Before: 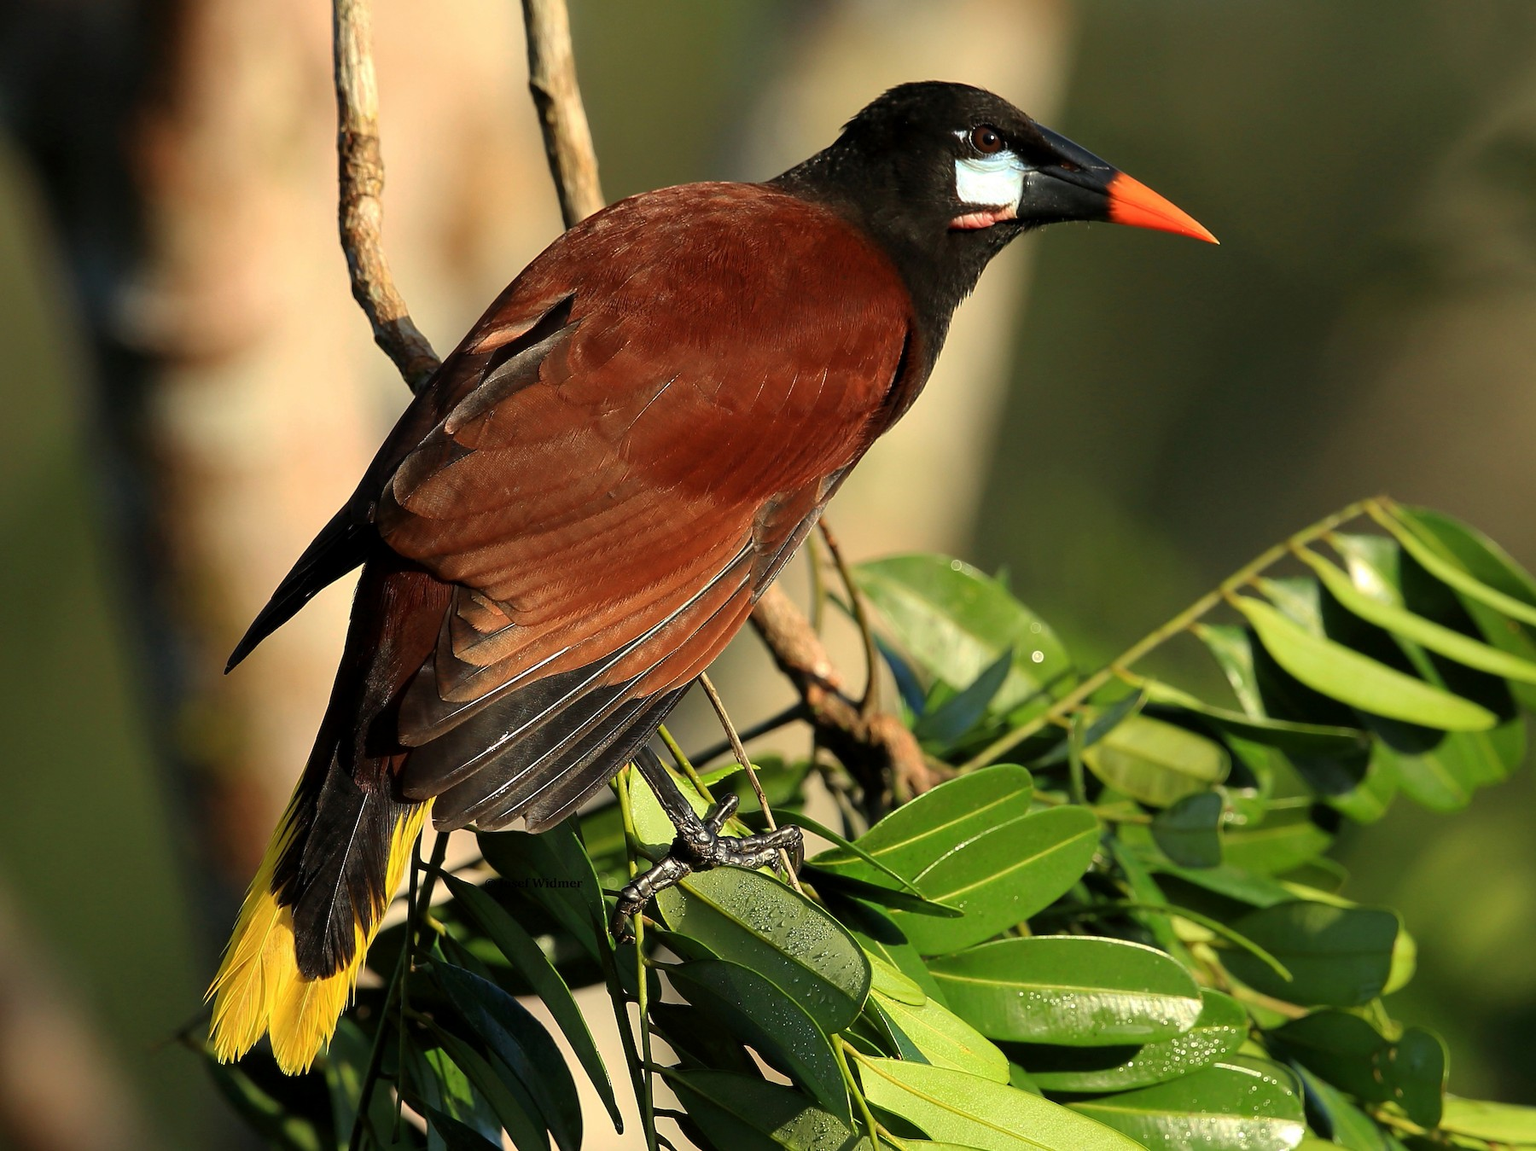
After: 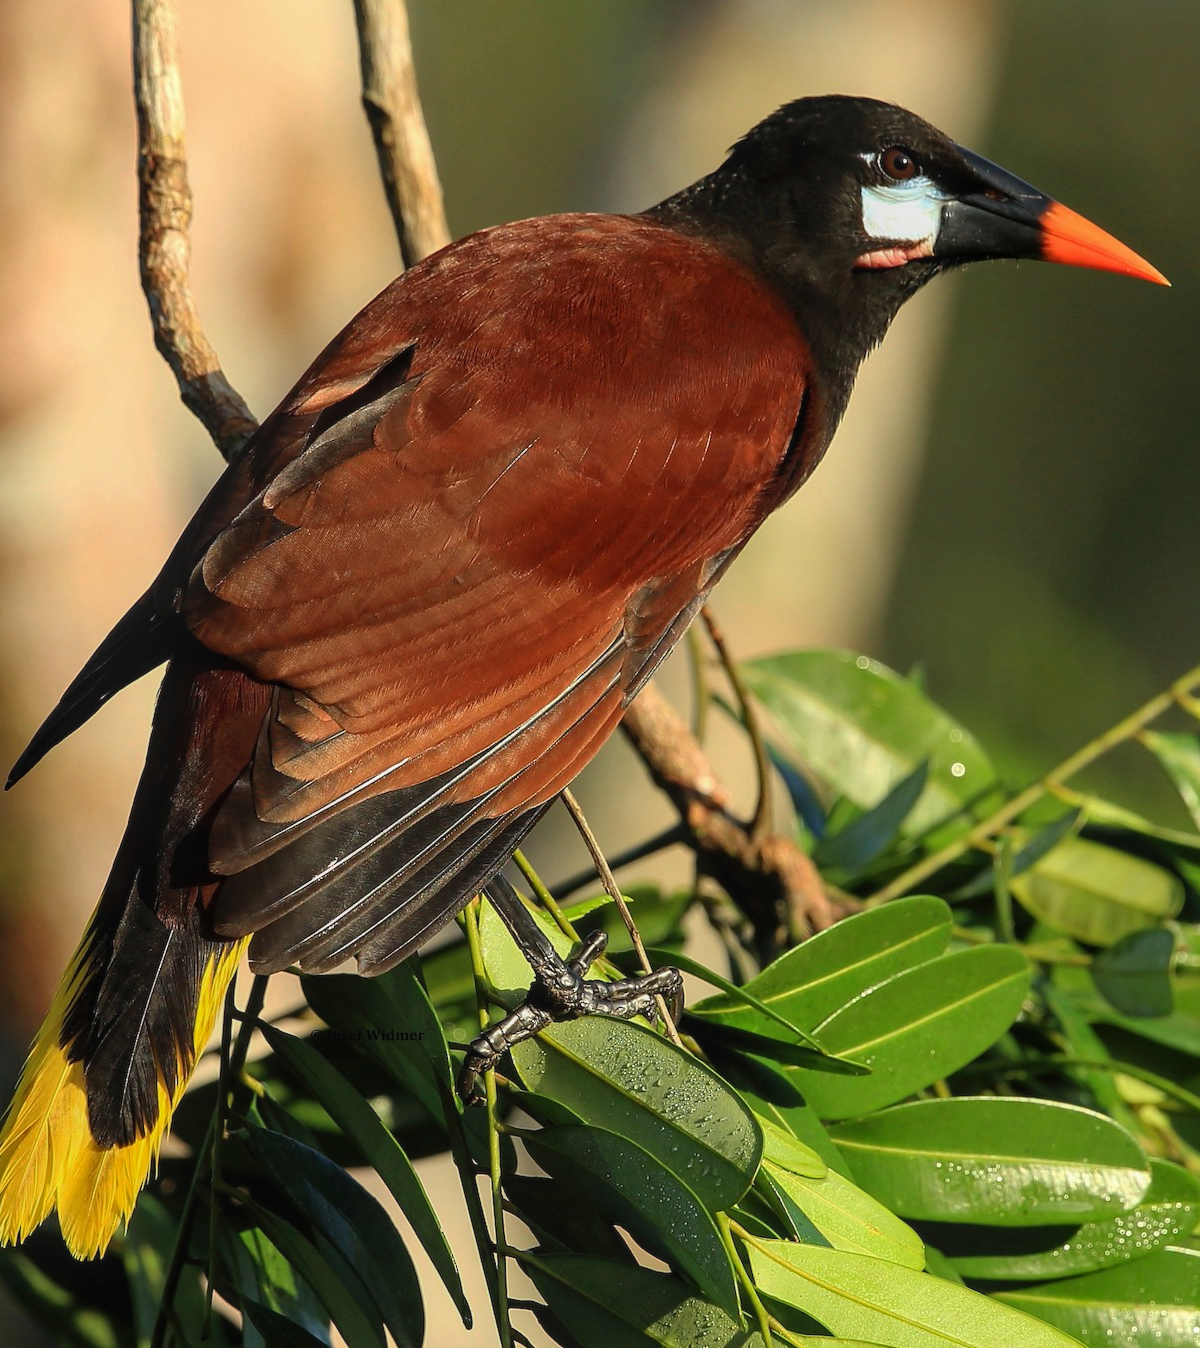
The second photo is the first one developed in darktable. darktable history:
crop and rotate: left 14.38%, right 18.931%
local contrast: detail 109%
